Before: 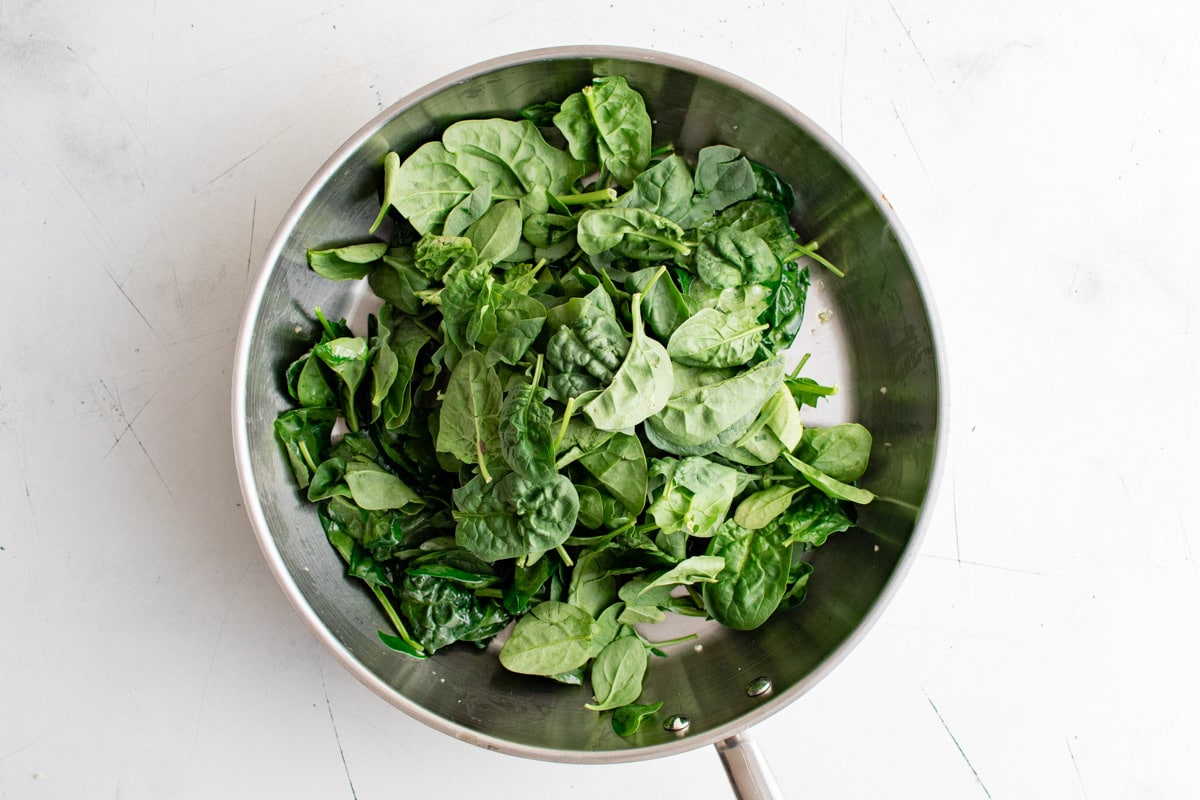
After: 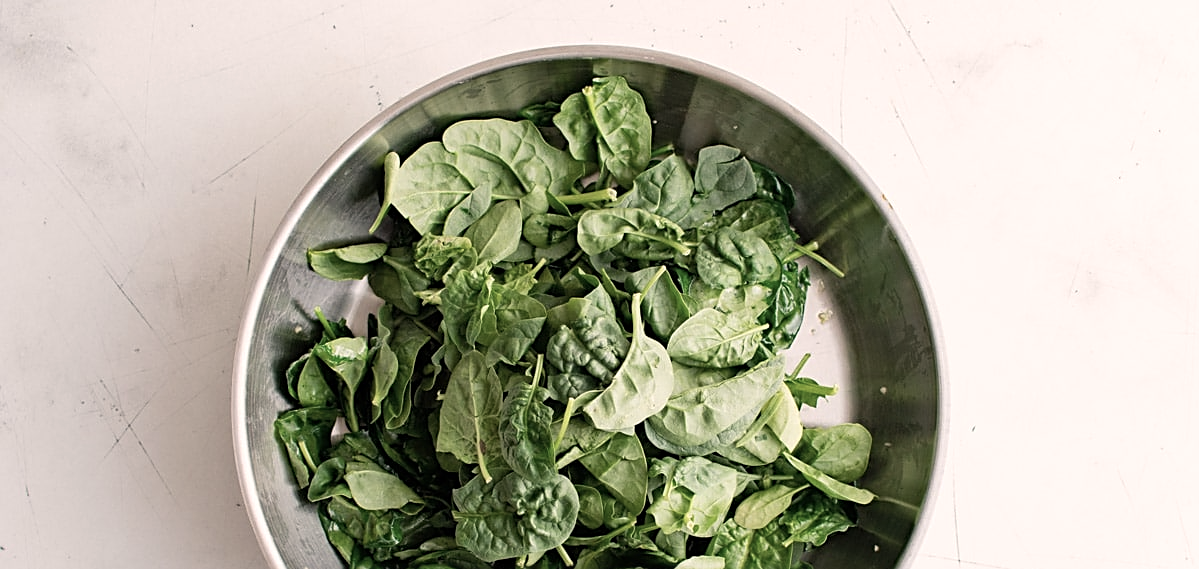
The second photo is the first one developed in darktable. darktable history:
sharpen: on, module defaults
crop: right 0%, bottom 28.764%
color zones: curves: ch1 [(0, 0.525) (0.143, 0.556) (0.286, 0.52) (0.429, 0.5) (0.571, 0.5) (0.714, 0.5) (0.857, 0.503) (1, 0.525)]
color correction: highlights a* 5.5, highlights b* 5.24, saturation 0.672
